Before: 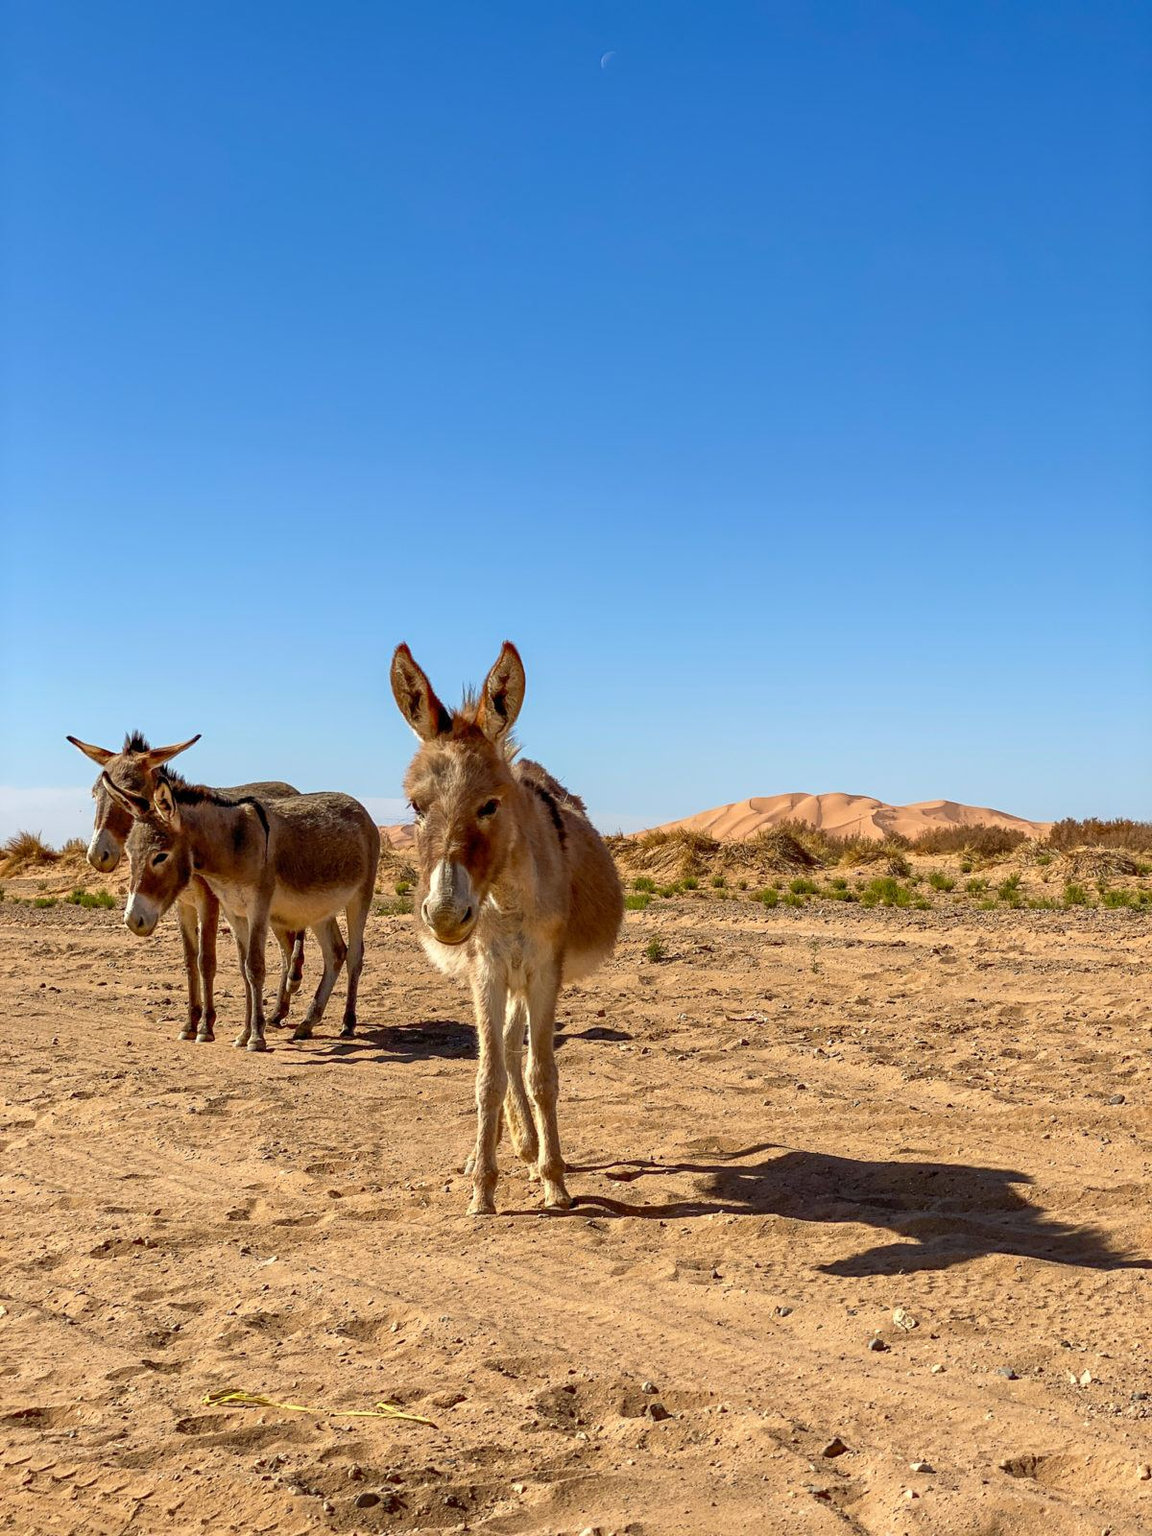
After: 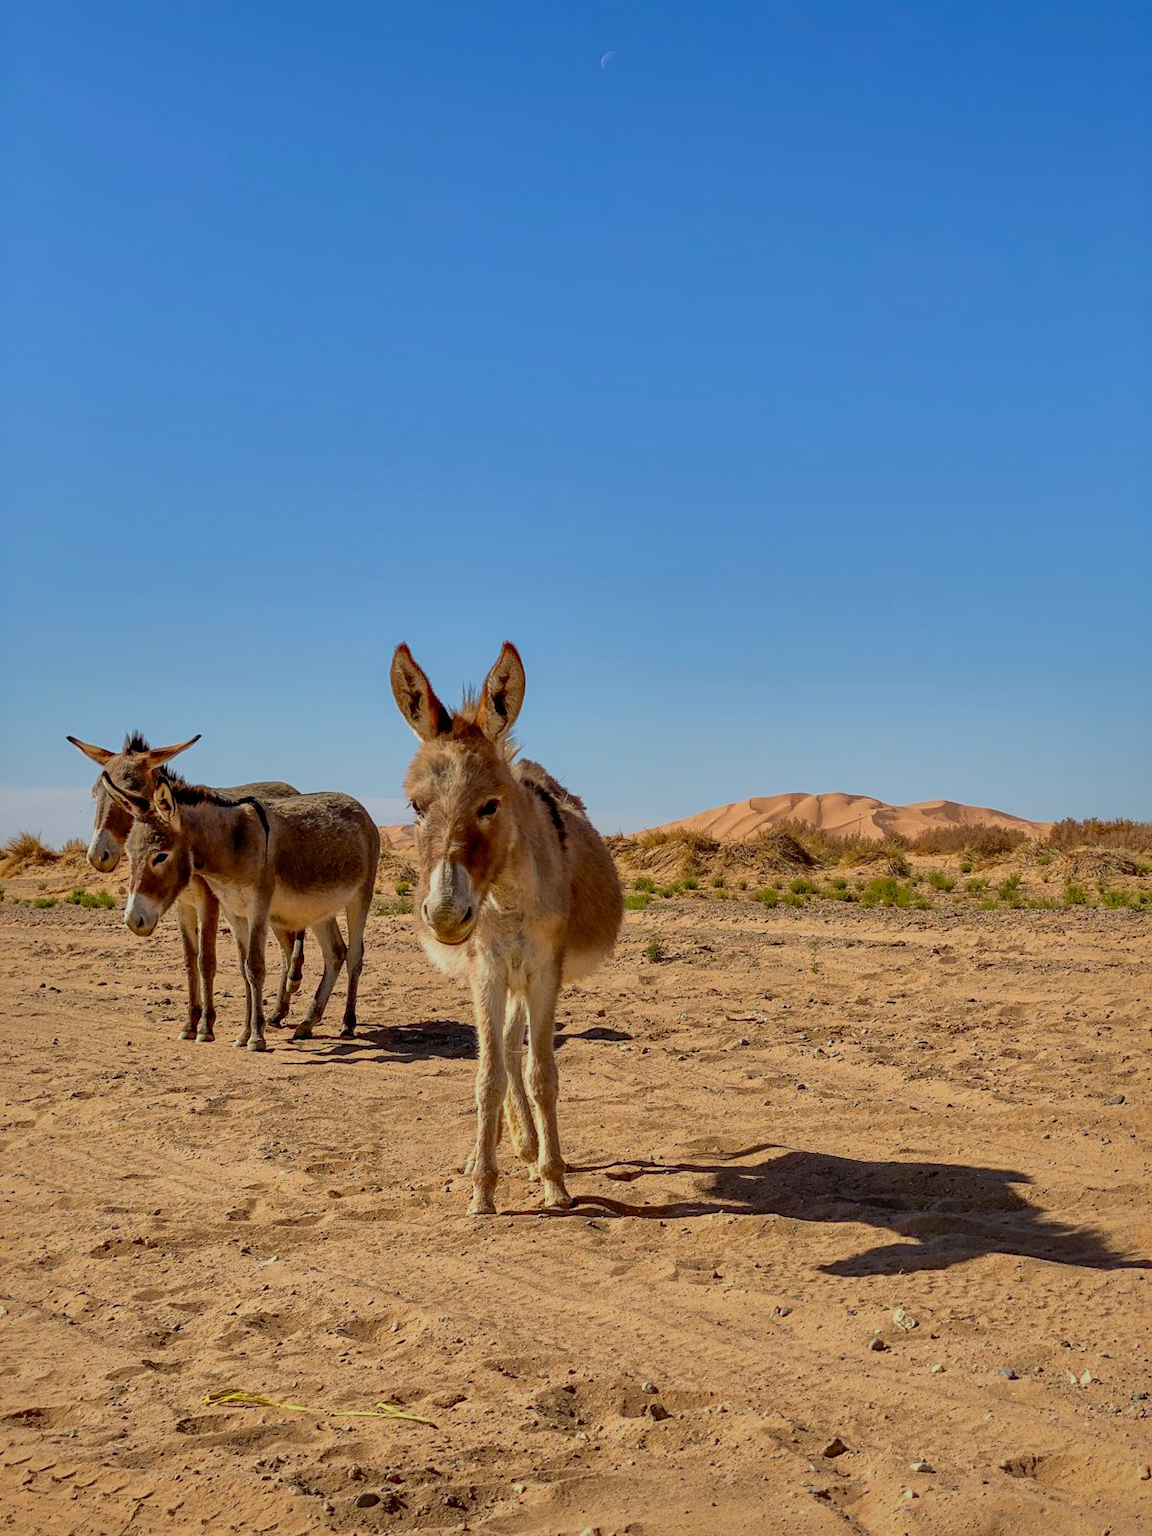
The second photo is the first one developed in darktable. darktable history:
shadows and highlights: shadows -19.69, highlights -73.7
filmic rgb: black relative exposure -14.32 EV, white relative exposure 3.35 EV, hardness 7.92, contrast 0.984
